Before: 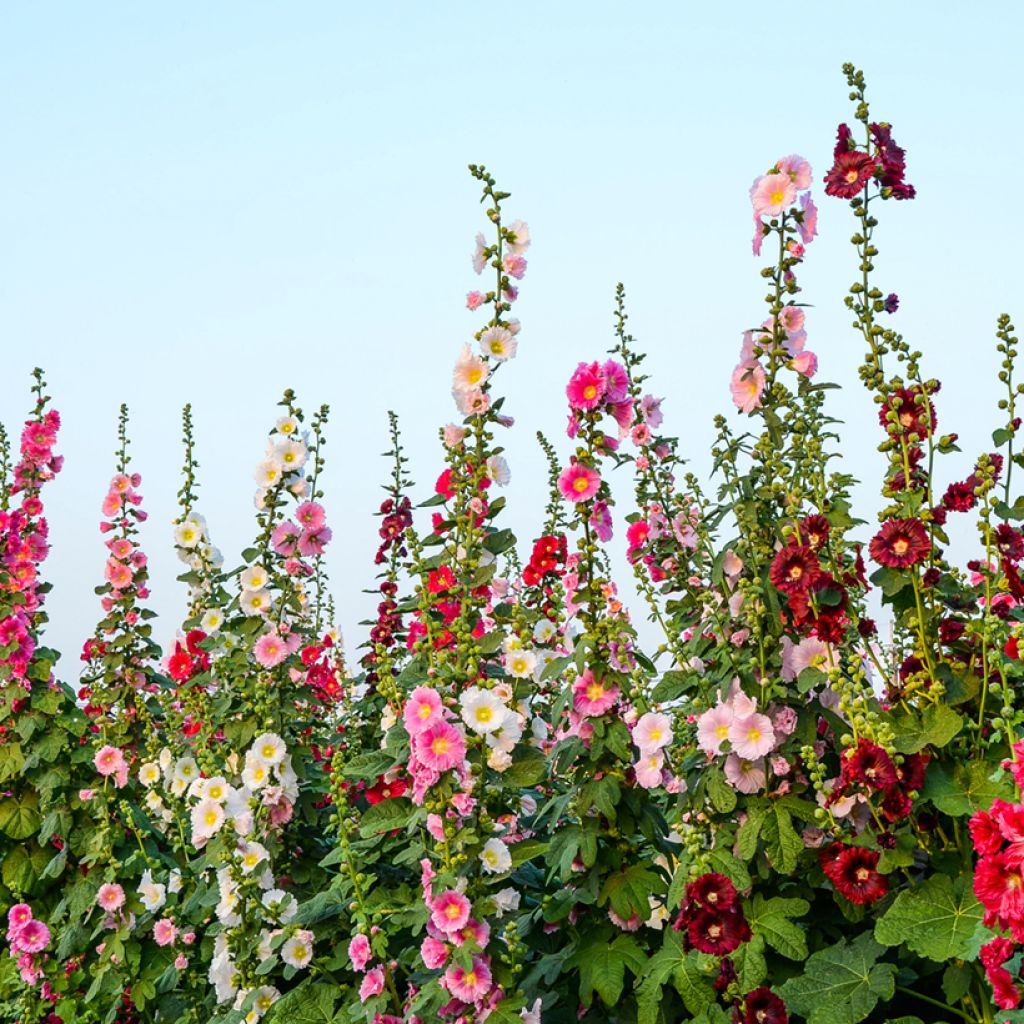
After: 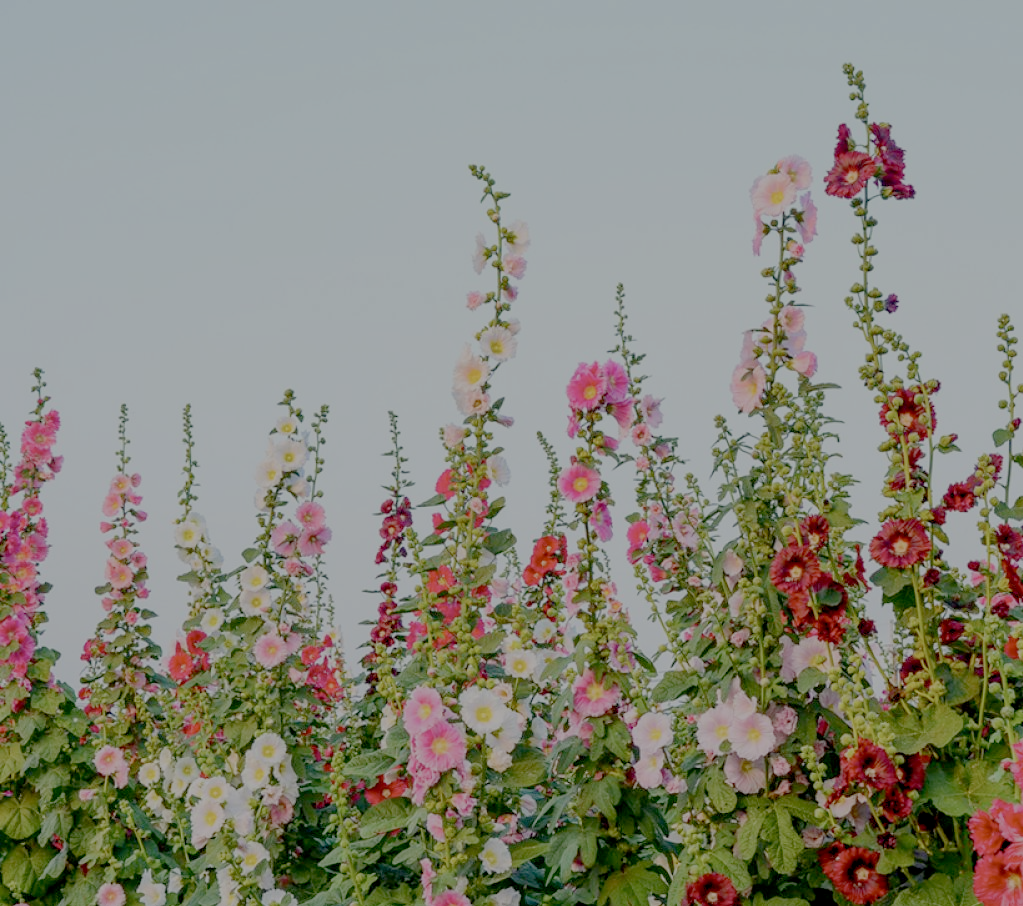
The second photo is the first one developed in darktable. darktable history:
crop and rotate: top 0%, bottom 11.49%
filmic rgb: white relative exposure 8 EV, threshold 3 EV, structure ↔ texture 100%, target black luminance 0%, hardness 2.44, latitude 76.53%, contrast 0.562, shadows ↔ highlights balance 0%, preserve chrominance no, color science v4 (2020), iterations of high-quality reconstruction 10, type of noise poissonian, enable highlight reconstruction true
